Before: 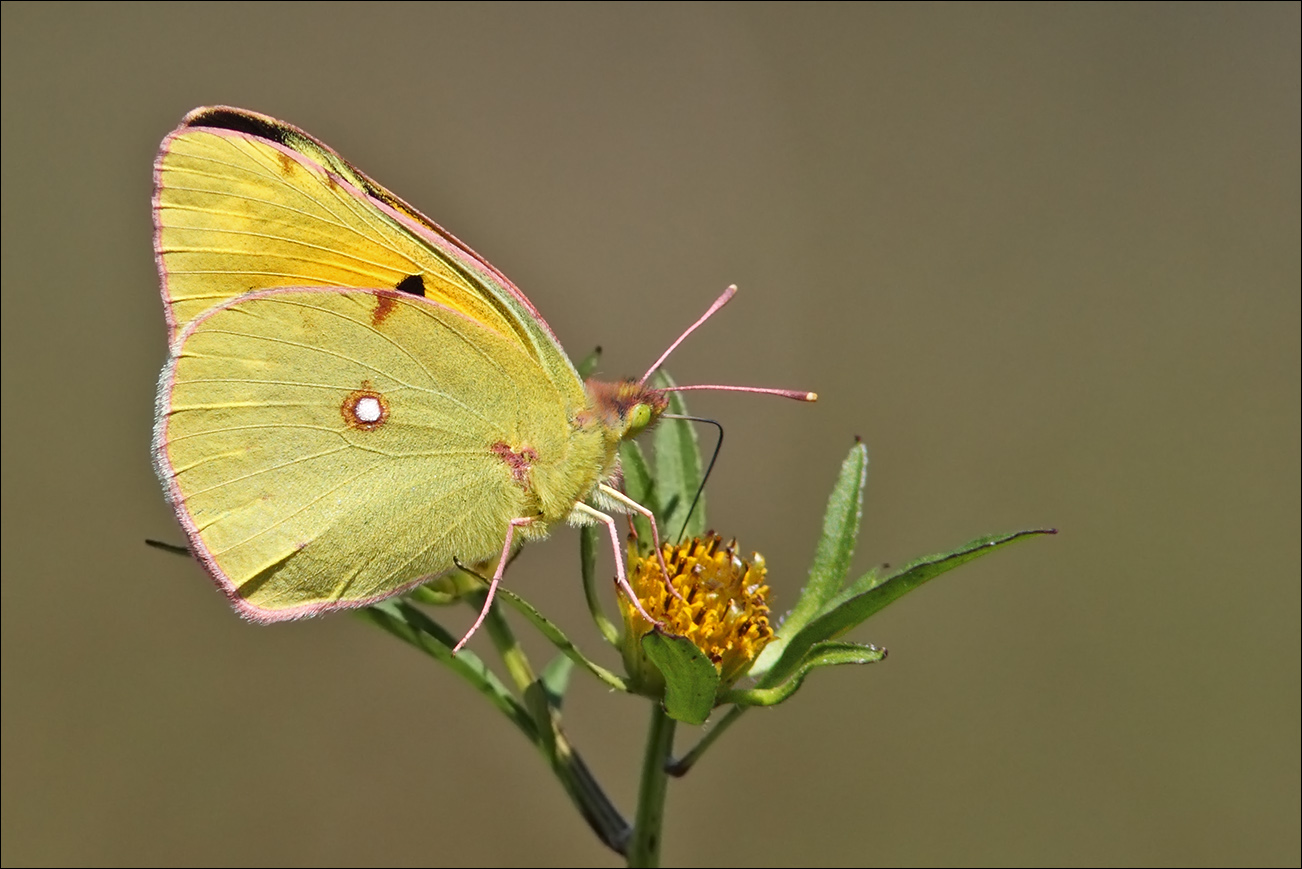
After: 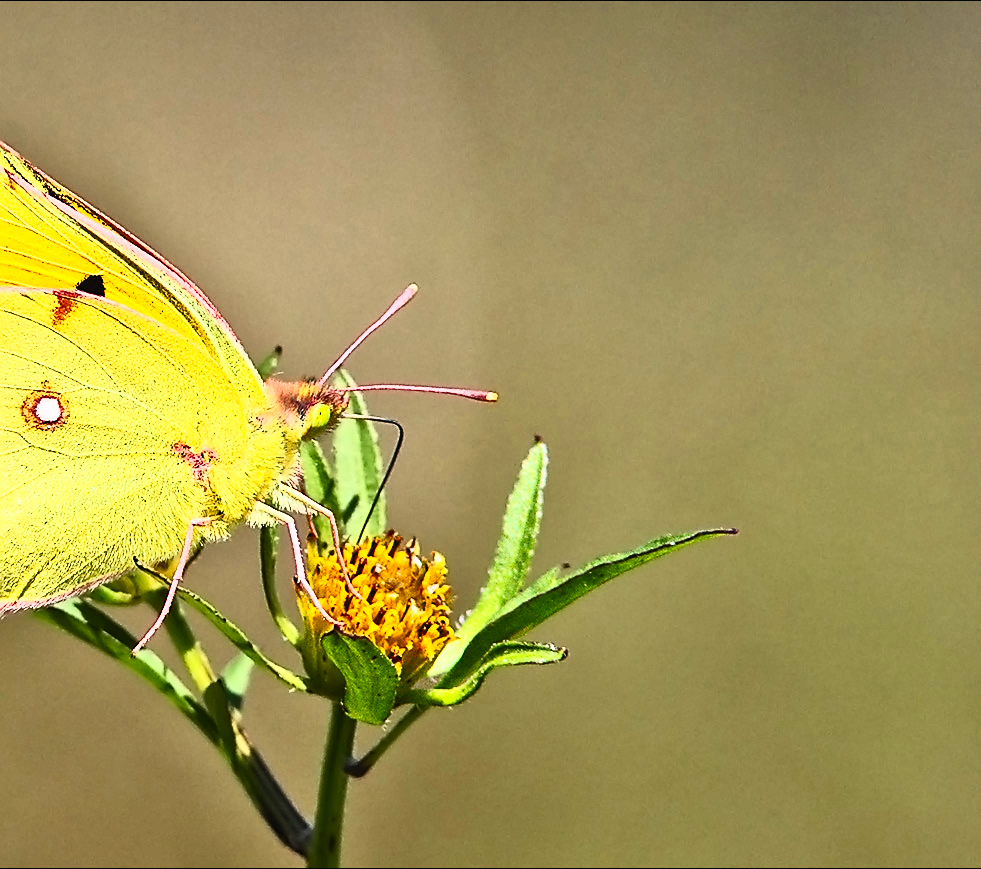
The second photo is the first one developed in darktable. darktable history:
contrast brightness saturation: contrast 0.83, brightness 0.59, saturation 0.59
filmic rgb: black relative exposure -7.48 EV, white relative exposure 4.83 EV, hardness 3.4, color science v6 (2022)
crop and rotate: left 24.6%
sharpen: radius 1.4, amount 1.25, threshold 0.7
